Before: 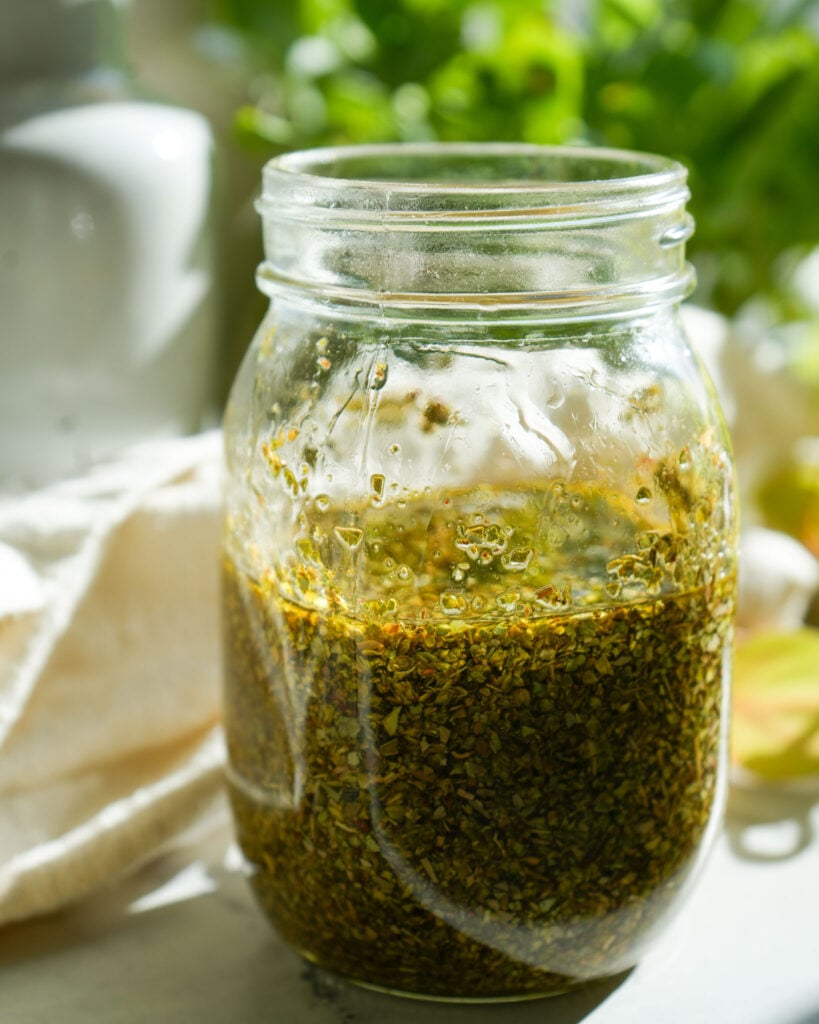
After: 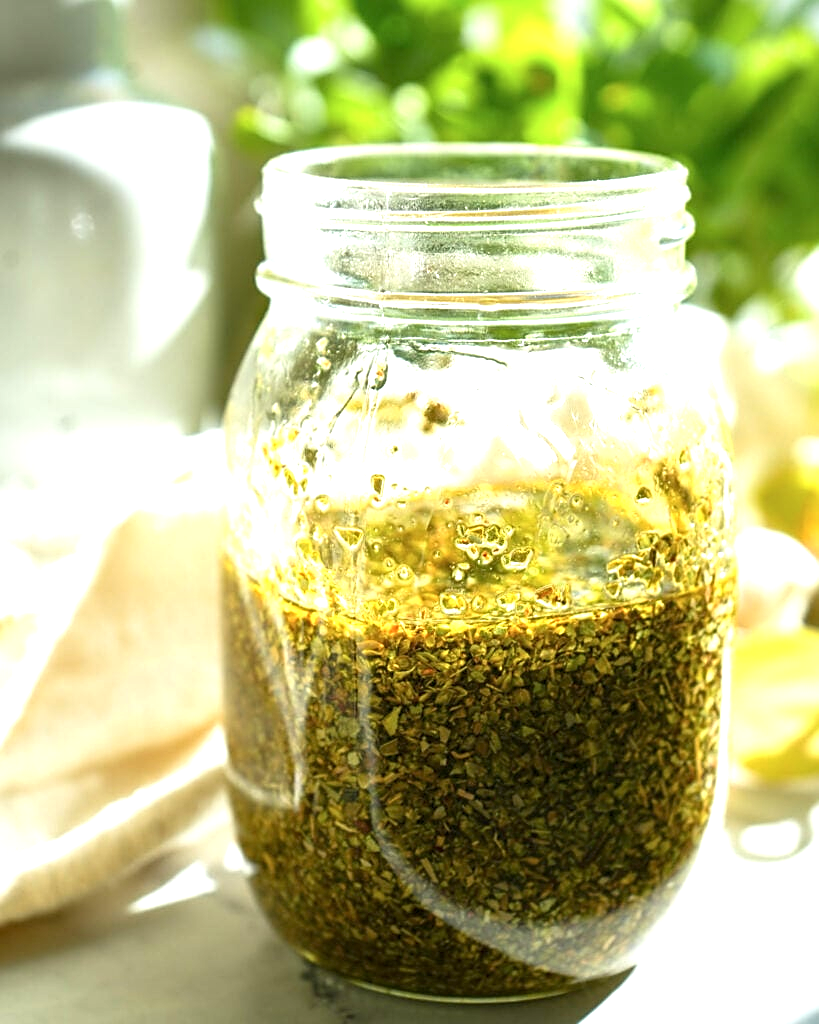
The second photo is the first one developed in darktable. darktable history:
sharpen: on, module defaults
exposure: black level correction 0.001, exposure 1.13 EV, compensate highlight preservation false
contrast brightness saturation: saturation -0.068
